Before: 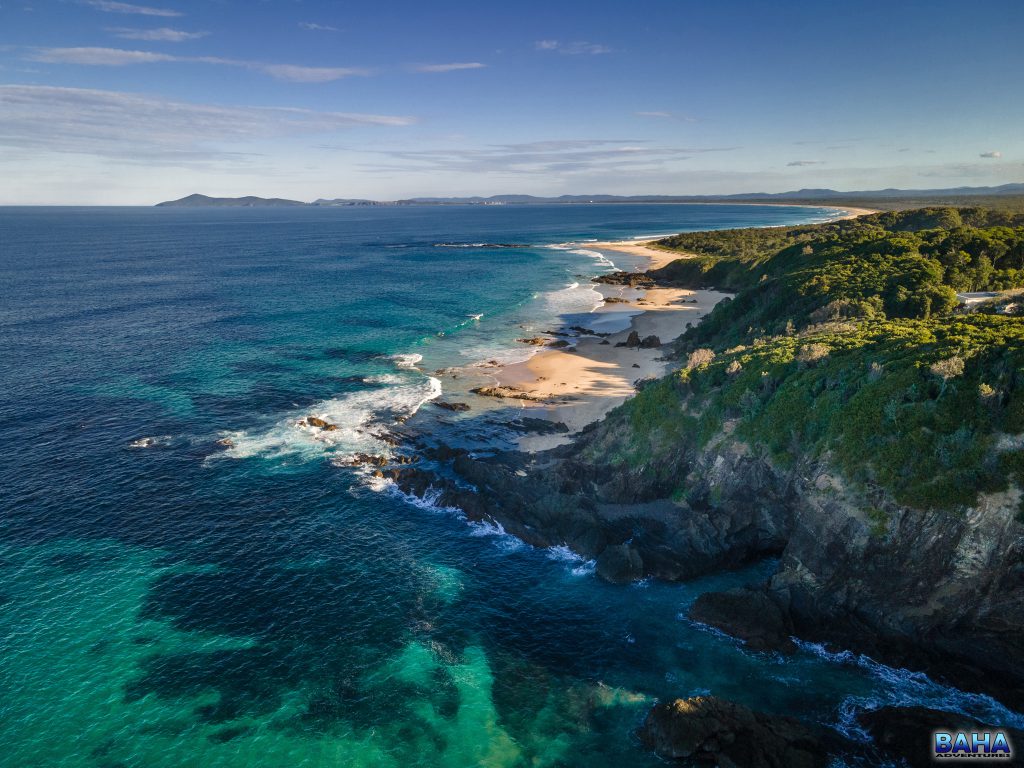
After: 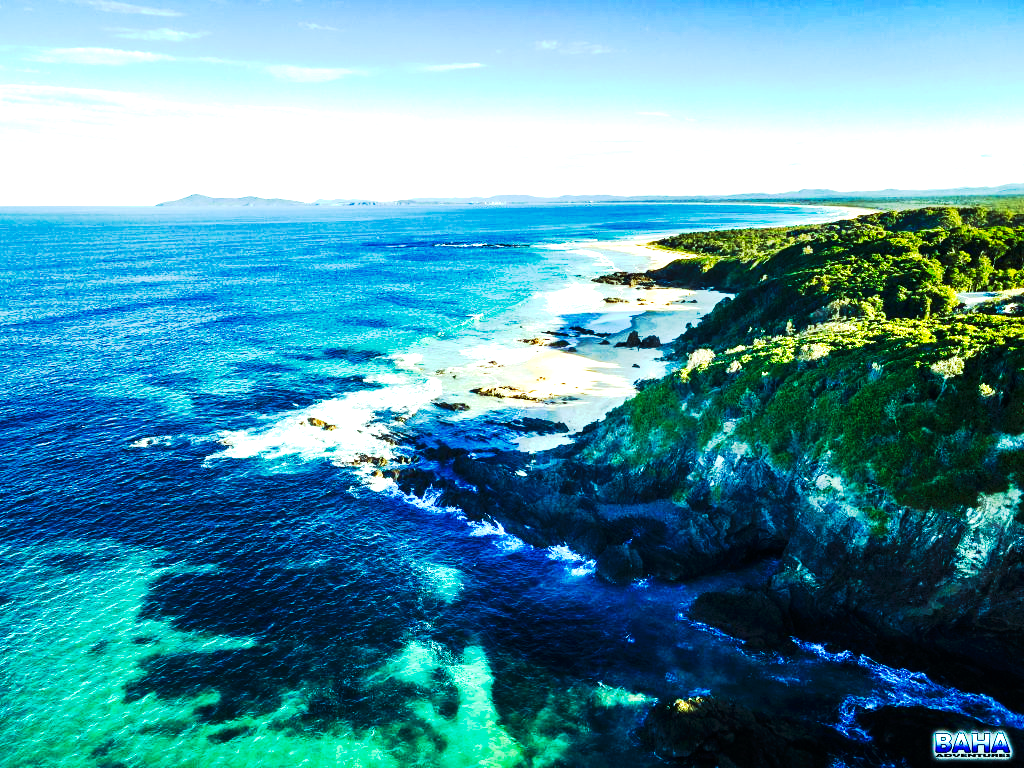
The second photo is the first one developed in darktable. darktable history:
color balance: mode lift, gamma, gain (sRGB), lift [0.997, 0.979, 1.021, 1.011], gamma [1, 1.084, 0.916, 0.998], gain [1, 0.87, 1.13, 1.101], contrast 4.55%, contrast fulcrum 38.24%, output saturation 104.09%
exposure: exposure 1.5 EV, compensate highlight preservation false
tone curve: curves: ch0 [(0, 0) (0.003, 0.005) (0.011, 0.006) (0.025, 0.004) (0.044, 0.004) (0.069, 0.007) (0.1, 0.014) (0.136, 0.018) (0.177, 0.034) (0.224, 0.065) (0.277, 0.089) (0.335, 0.143) (0.399, 0.219) (0.468, 0.327) (0.543, 0.455) (0.623, 0.63) (0.709, 0.786) (0.801, 0.87) (0.898, 0.922) (1, 1)], preserve colors none
velvia: on, module defaults
